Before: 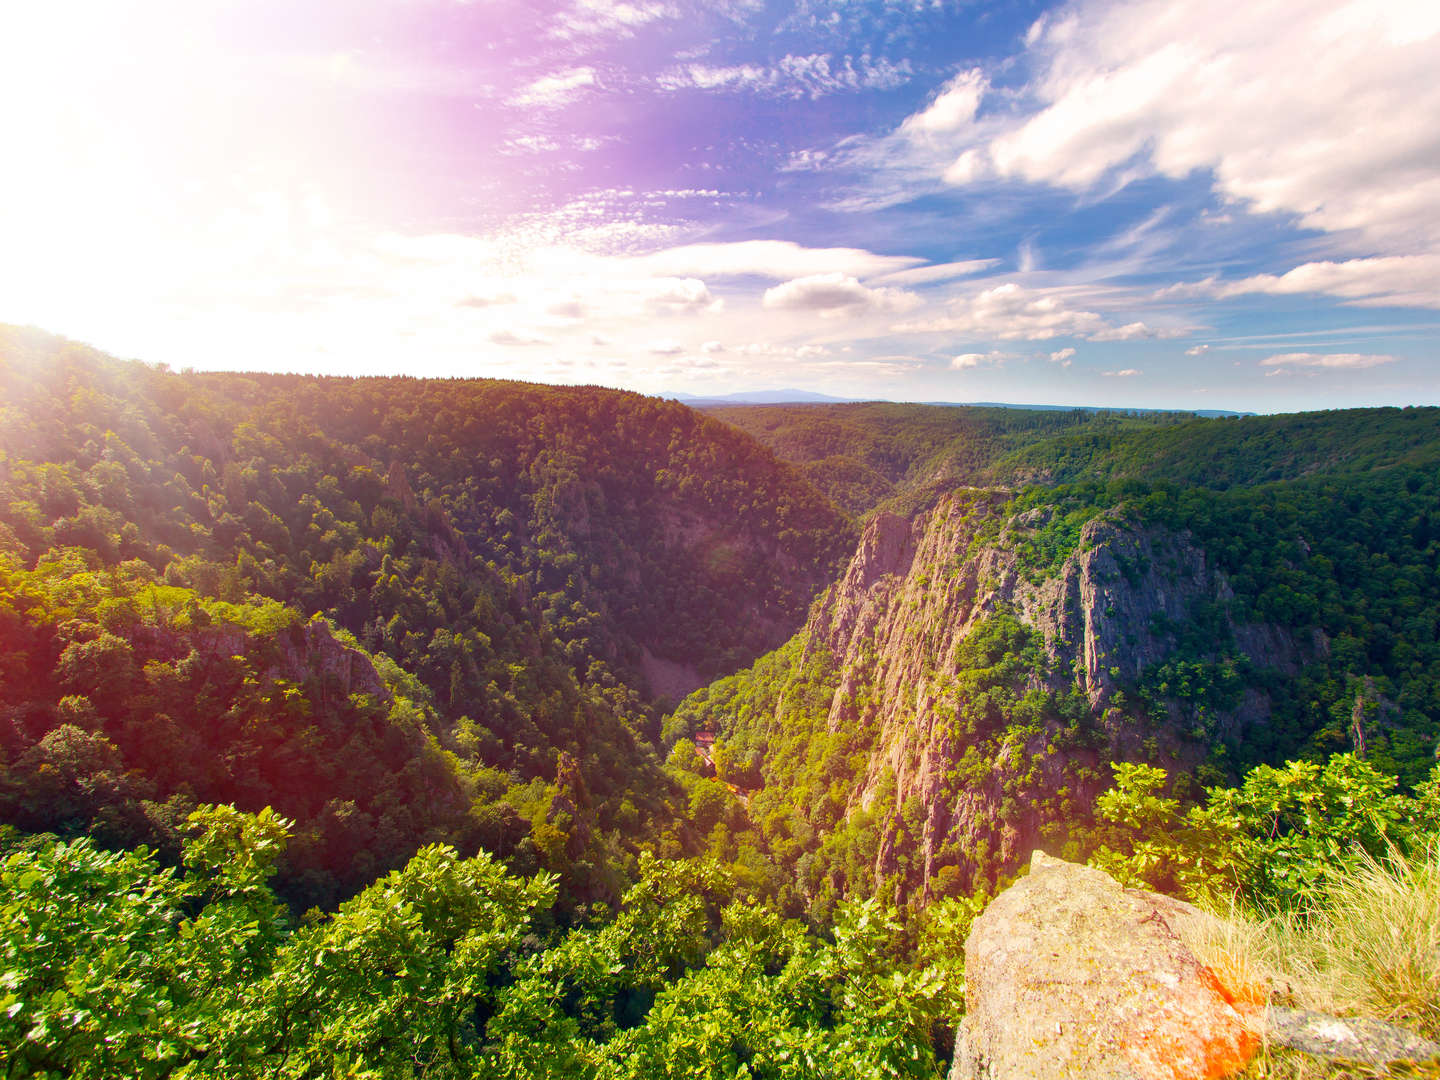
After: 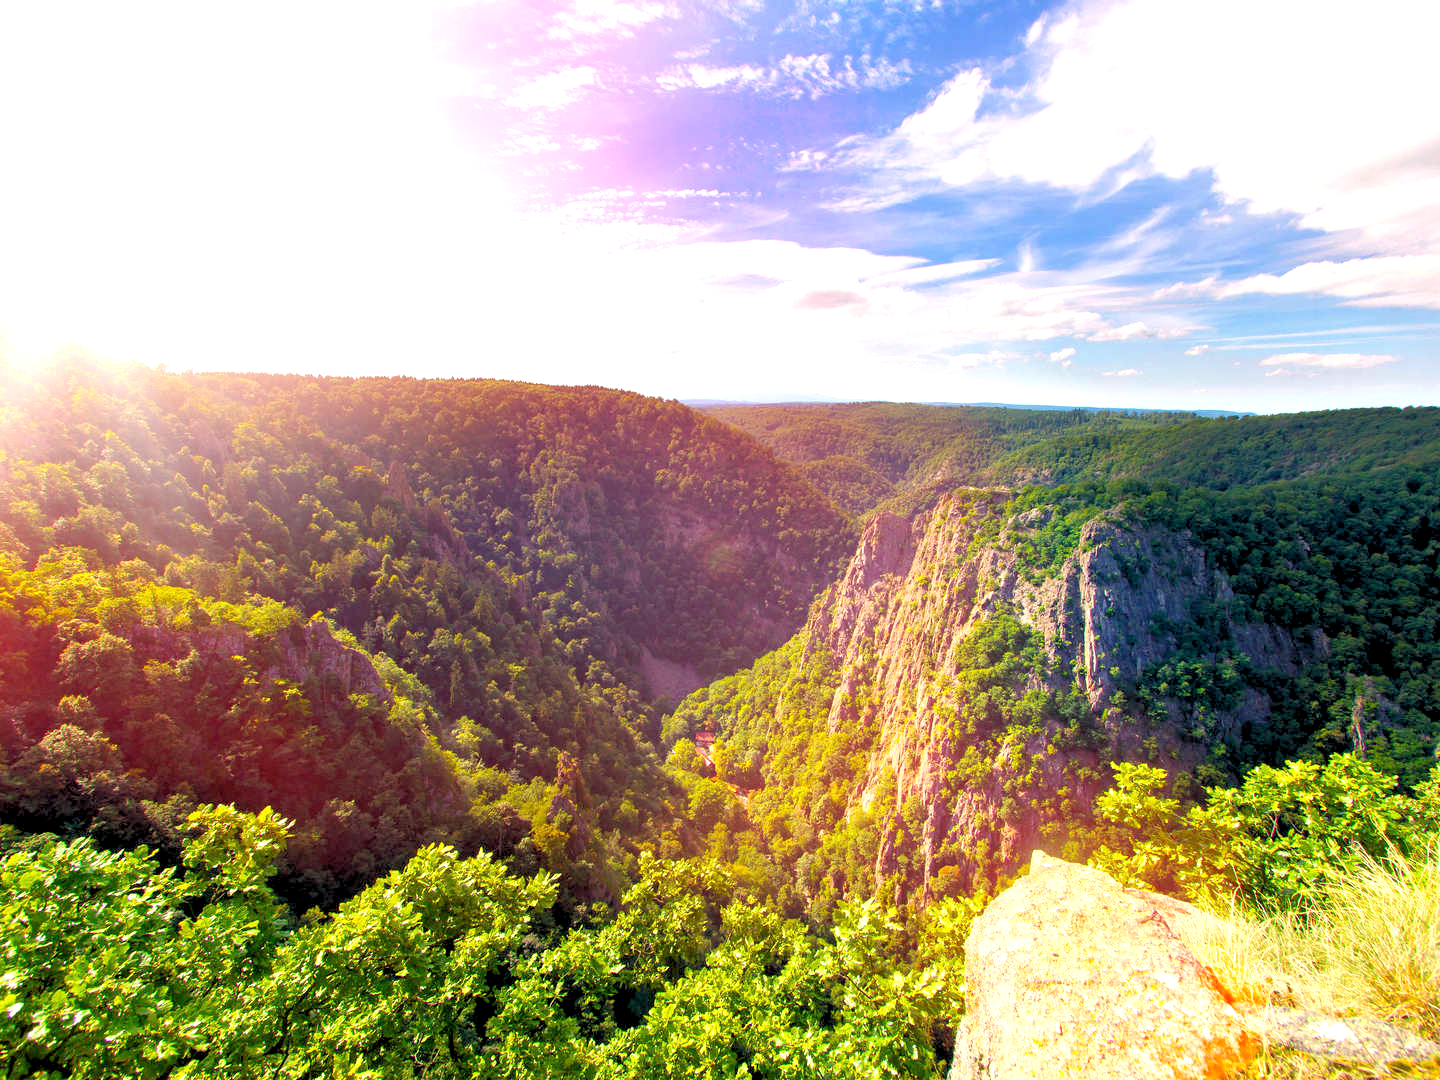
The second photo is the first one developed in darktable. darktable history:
exposure: black level correction 0.001, exposure 0.5 EV, compensate exposure bias true, compensate highlight preservation false
rgb levels: levels [[0.013, 0.434, 0.89], [0, 0.5, 1], [0, 0.5, 1]]
